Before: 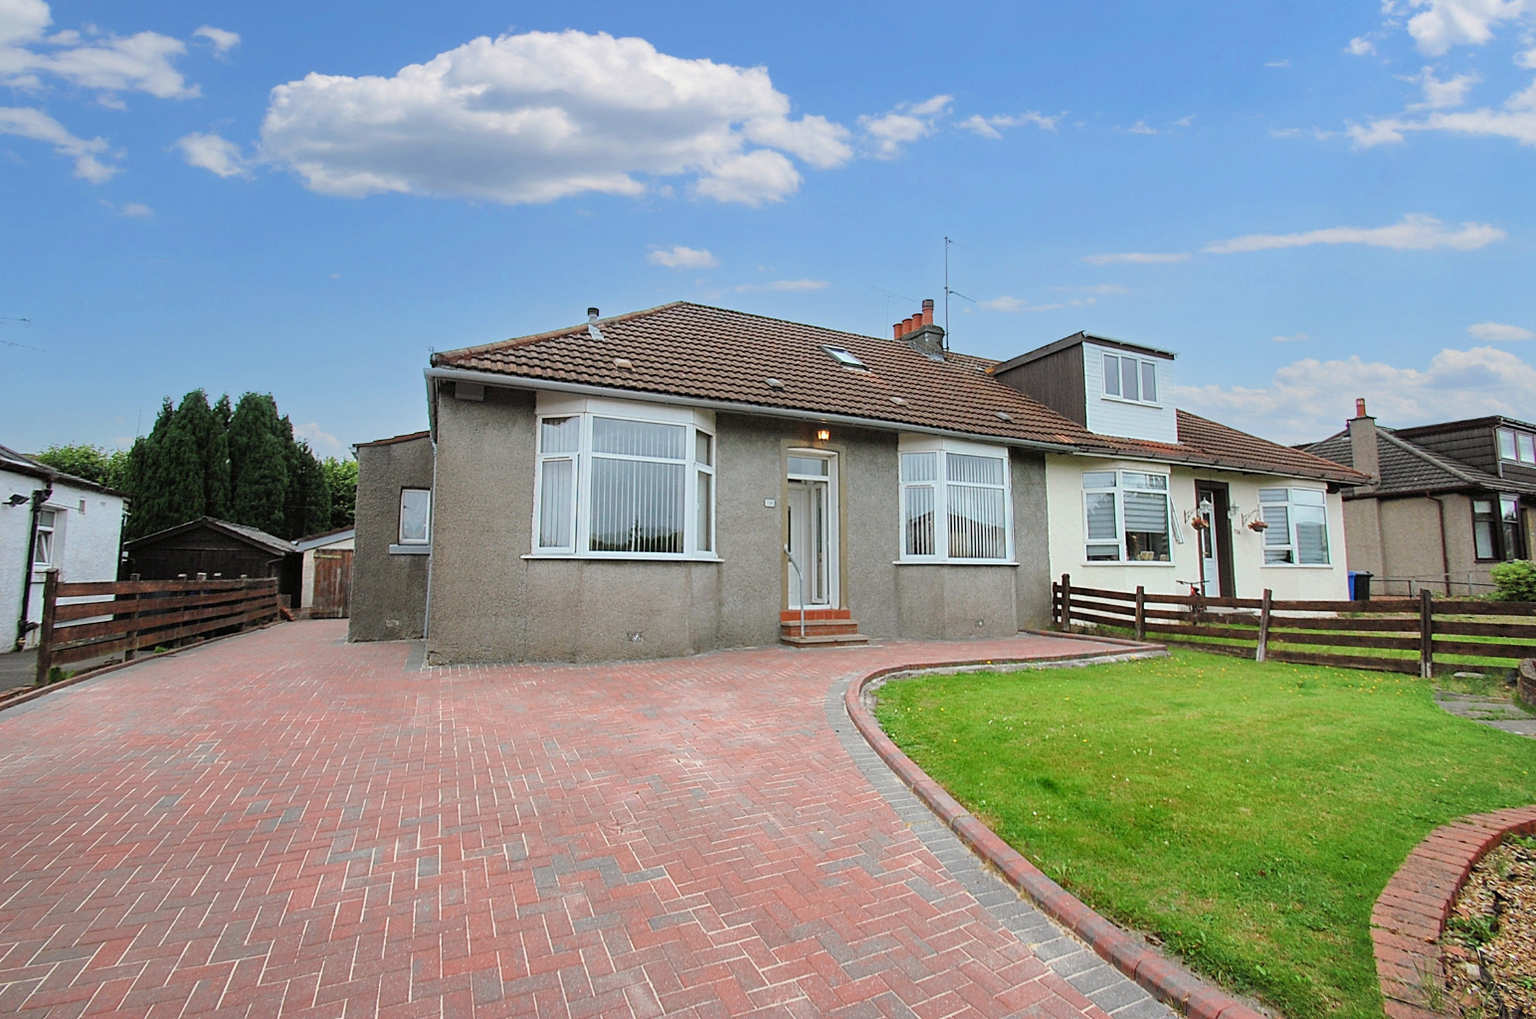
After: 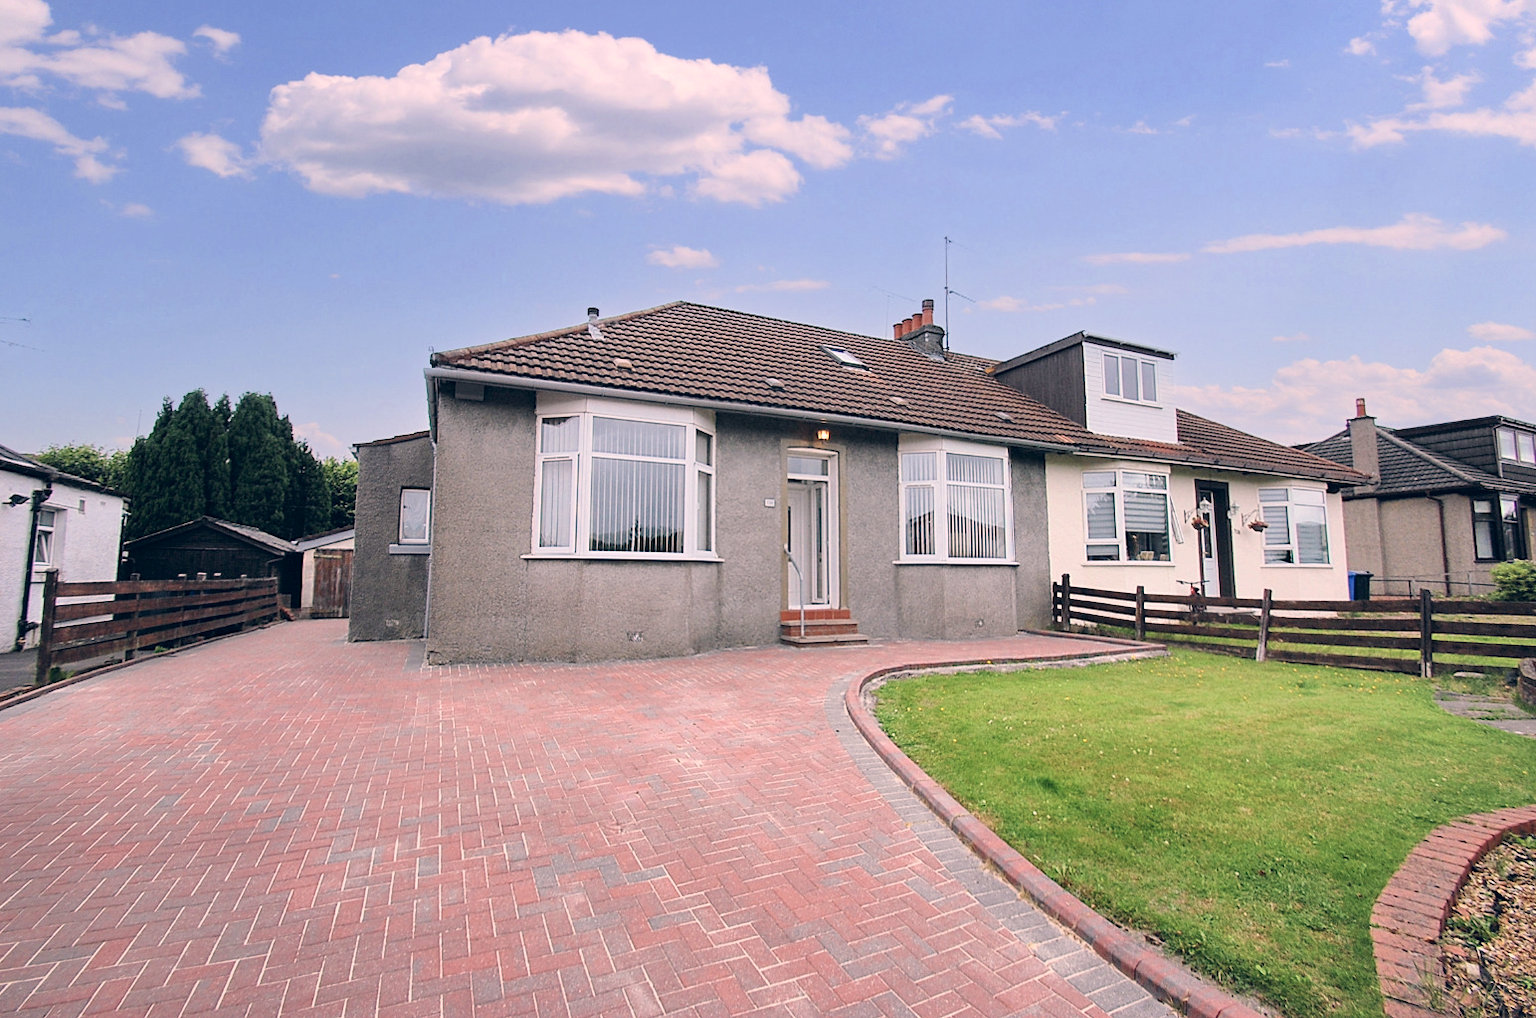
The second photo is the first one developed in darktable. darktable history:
color correction: highlights a* 14.46, highlights b* 5.85, shadows a* -5.53, shadows b* -15.24, saturation 0.85
contrast brightness saturation: contrast 0.15, brightness 0.05
